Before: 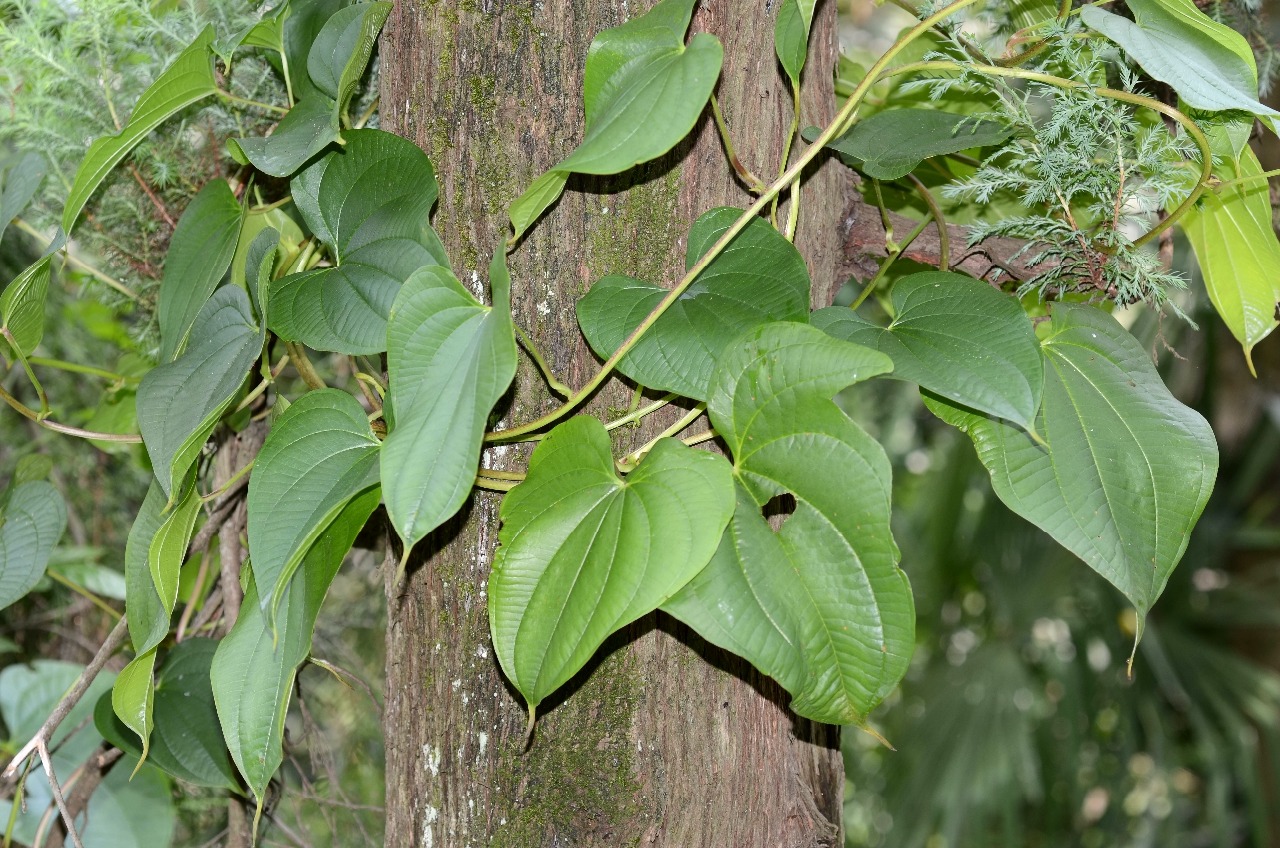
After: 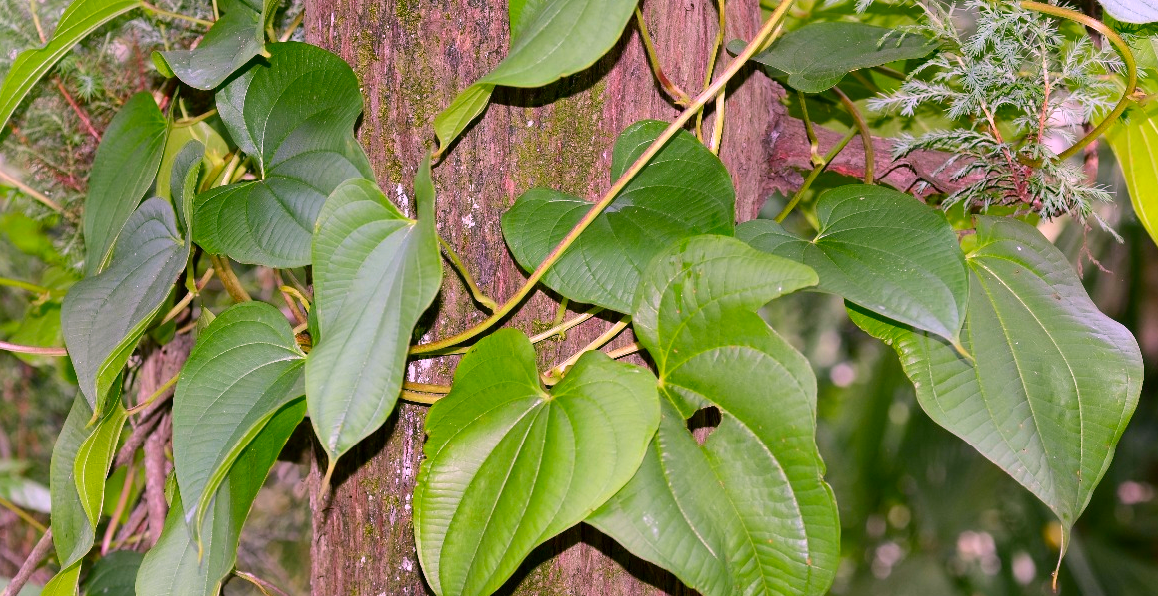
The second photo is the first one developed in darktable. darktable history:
color correction: highlights a* 19.24, highlights b* -11.7, saturation 1.64
crop: left 5.915%, top 10.328%, right 3.59%, bottom 19.313%
